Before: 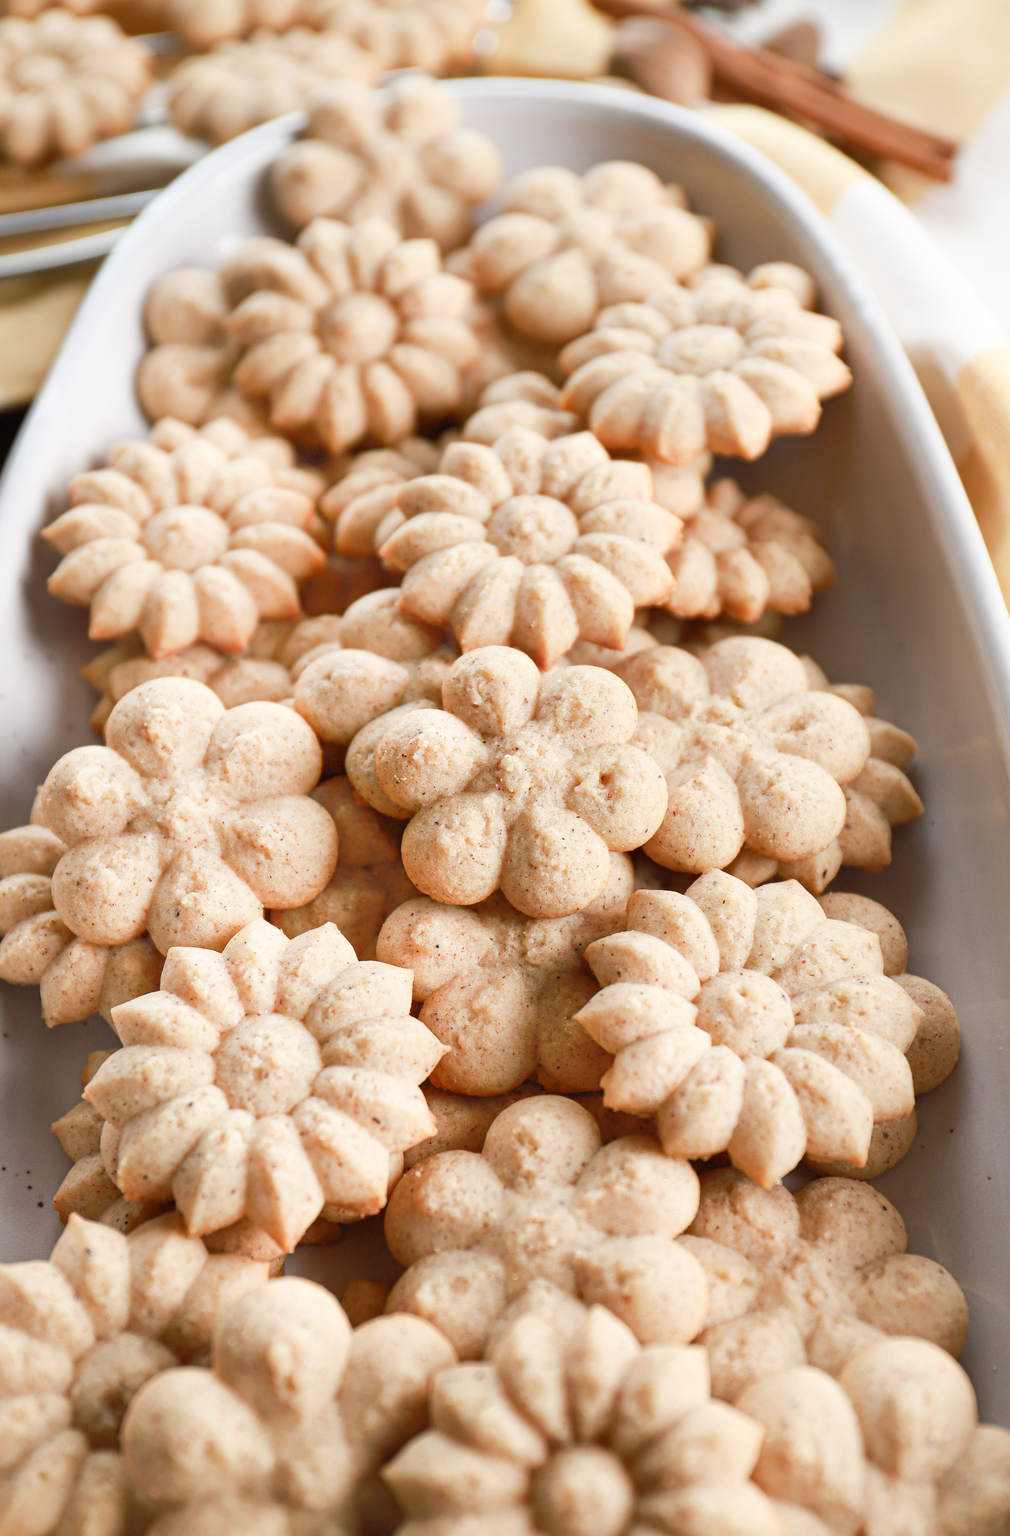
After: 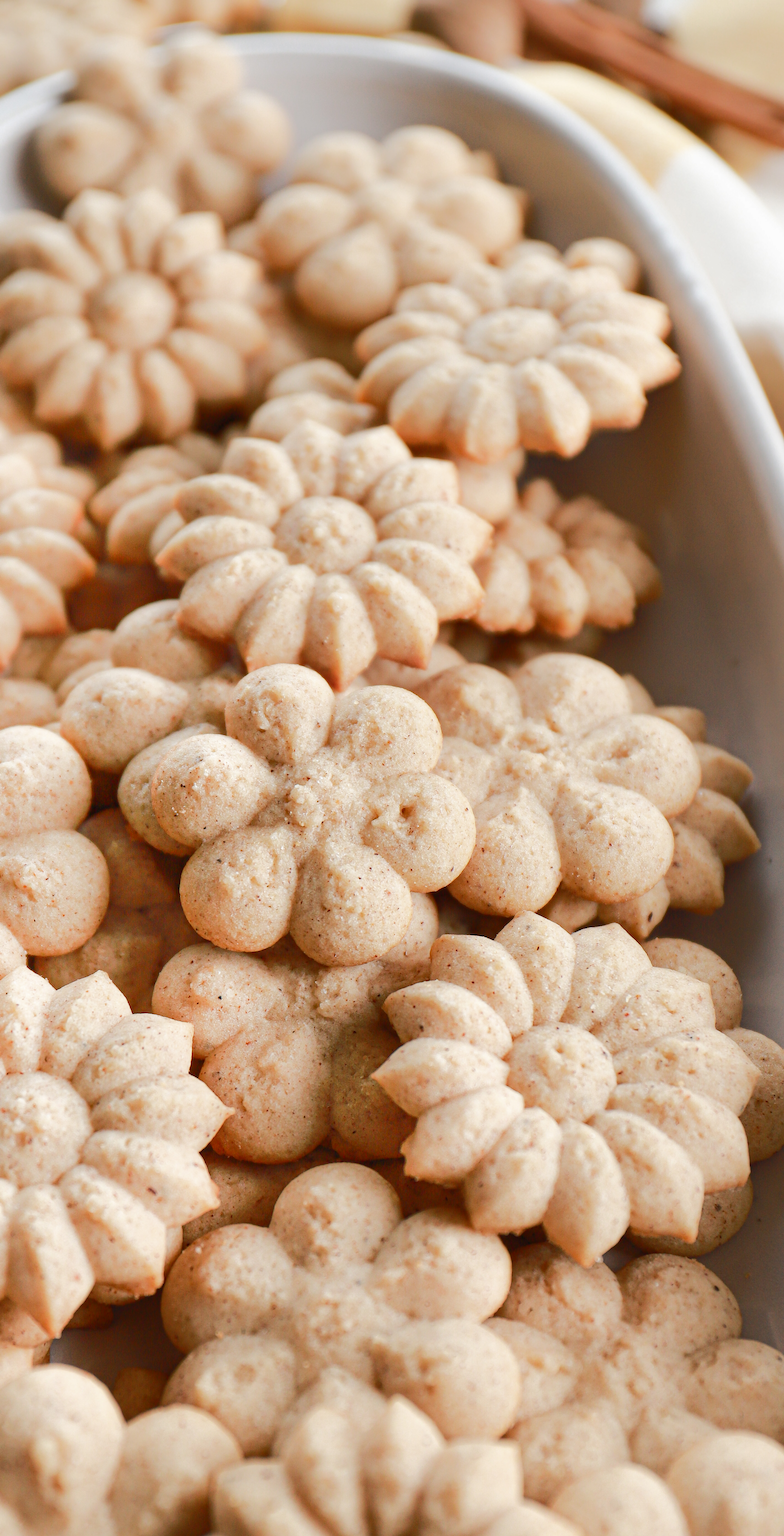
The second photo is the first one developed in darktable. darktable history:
crop and rotate: left 23.749%, top 3.139%, right 6.293%, bottom 6.772%
tone curve: curves: ch0 [(0, 0) (0.003, 0.01) (0.011, 0.014) (0.025, 0.029) (0.044, 0.051) (0.069, 0.072) (0.1, 0.097) (0.136, 0.123) (0.177, 0.16) (0.224, 0.2) (0.277, 0.248) (0.335, 0.305) (0.399, 0.37) (0.468, 0.454) (0.543, 0.534) (0.623, 0.609) (0.709, 0.681) (0.801, 0.752) (0.898, 0.841) (1, 1)], color space Lab, independent channels, preserve colors none
